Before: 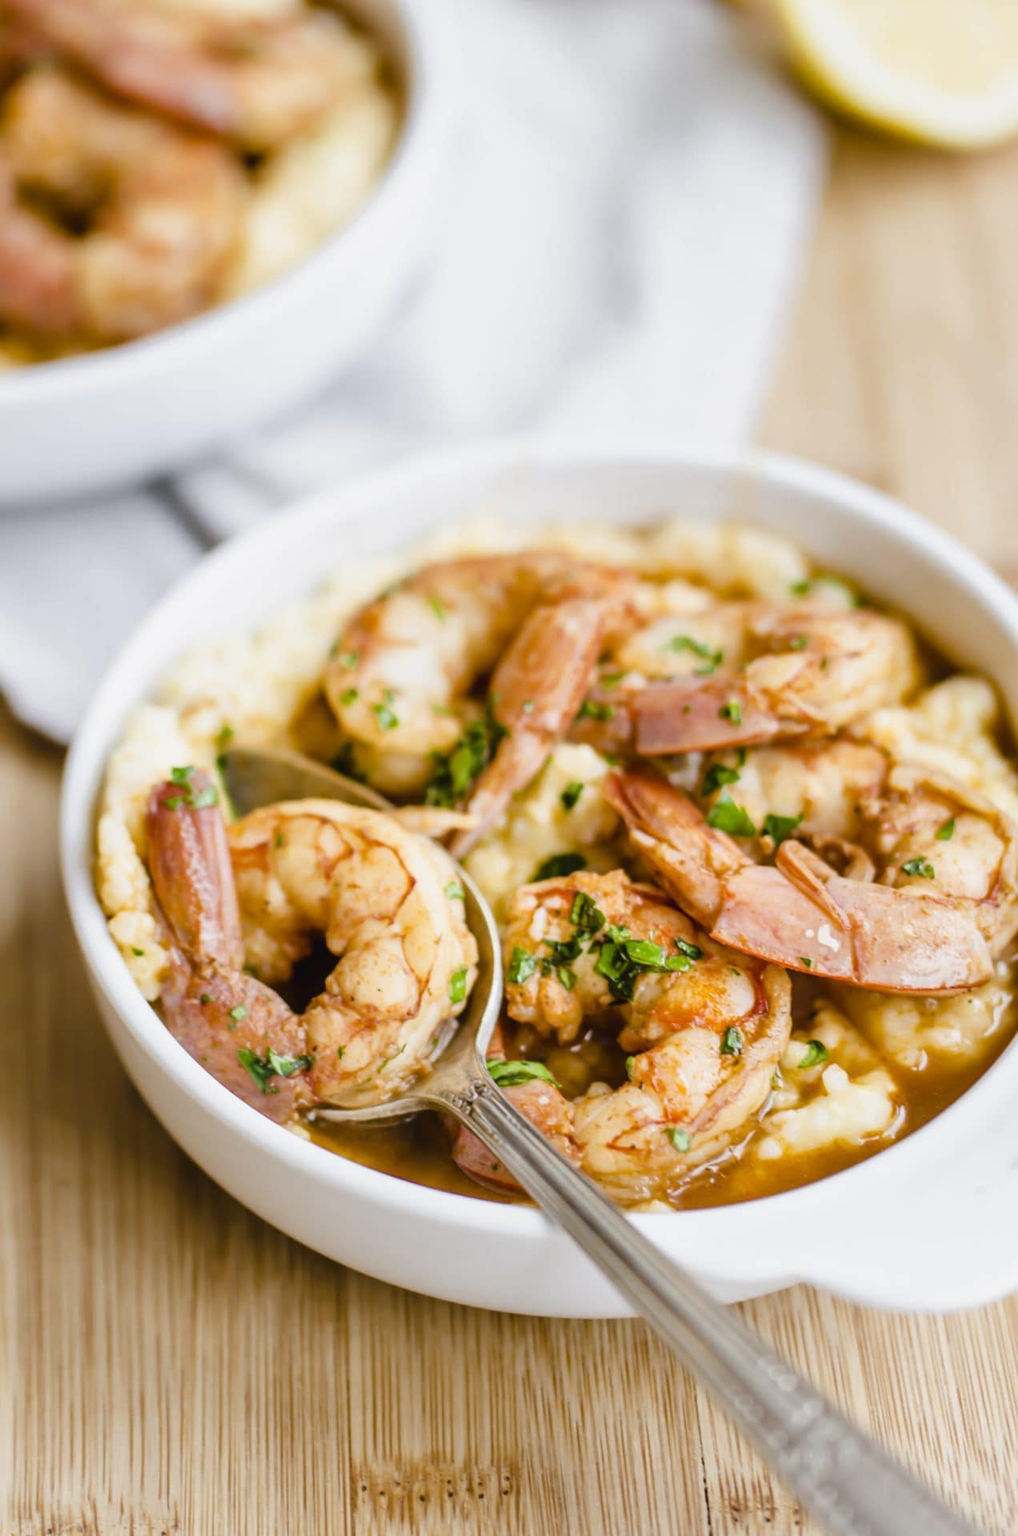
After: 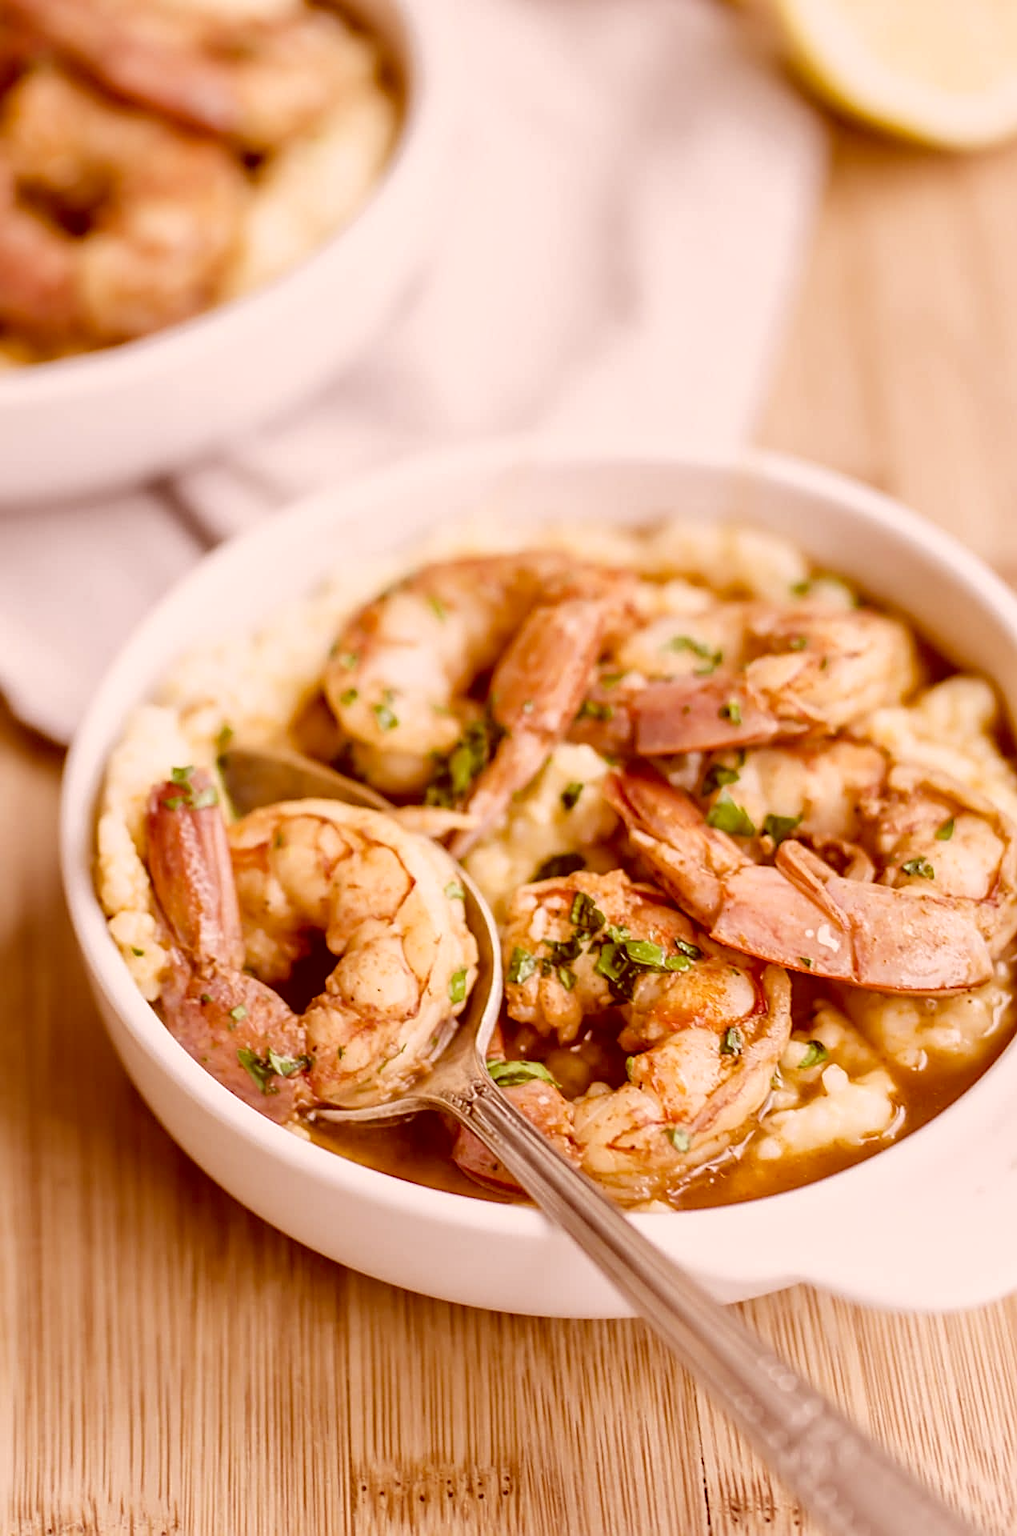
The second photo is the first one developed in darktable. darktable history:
sharpen: on, module defaults
color correction: highlights a* 9.03, highlights b* 8.71, shadows a* 40, shadows b* 40, saturation 0.8
